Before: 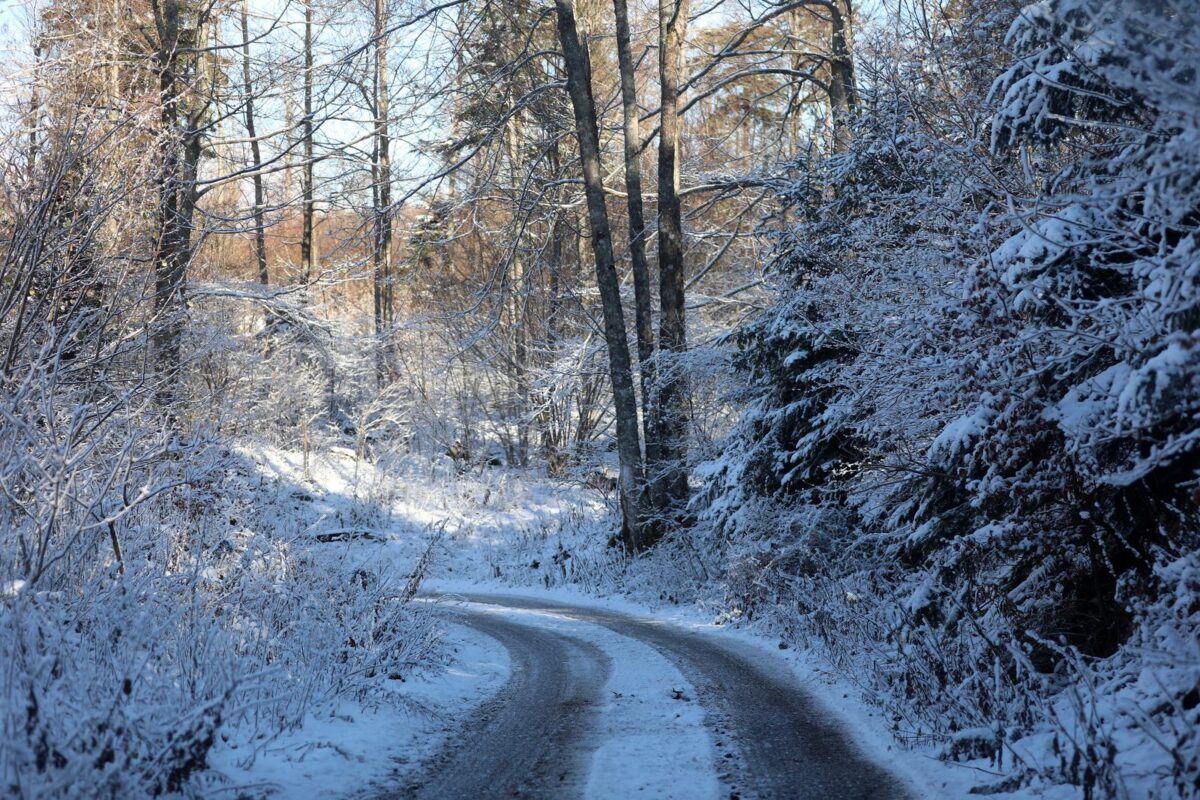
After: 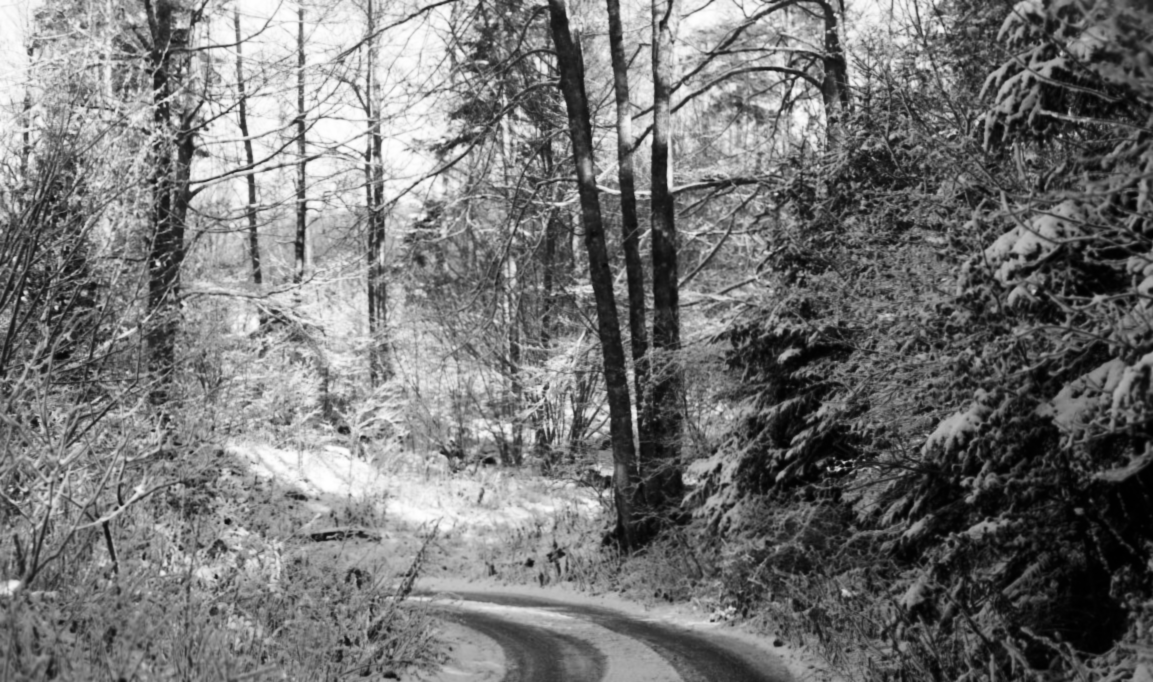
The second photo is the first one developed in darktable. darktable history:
lowpass: radius 0.76, contrast 1.56, saturation 0, unbound 0
crop and rotate: angle 0.2°, left 0.275%, right 3.127%, bottom 14.18%
